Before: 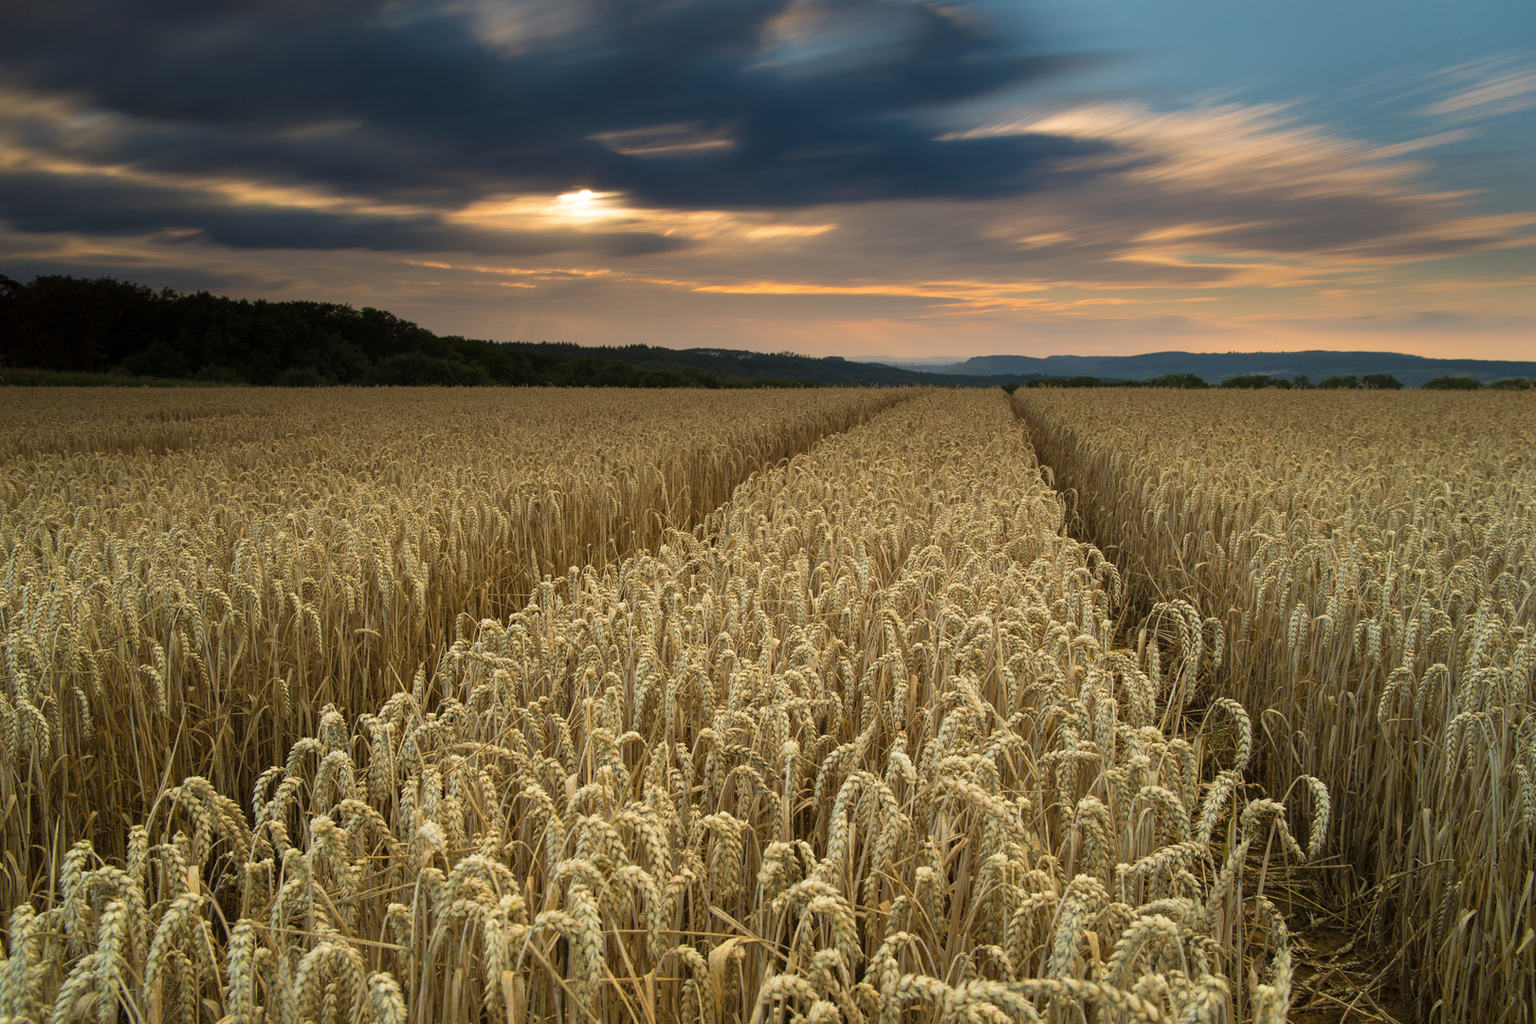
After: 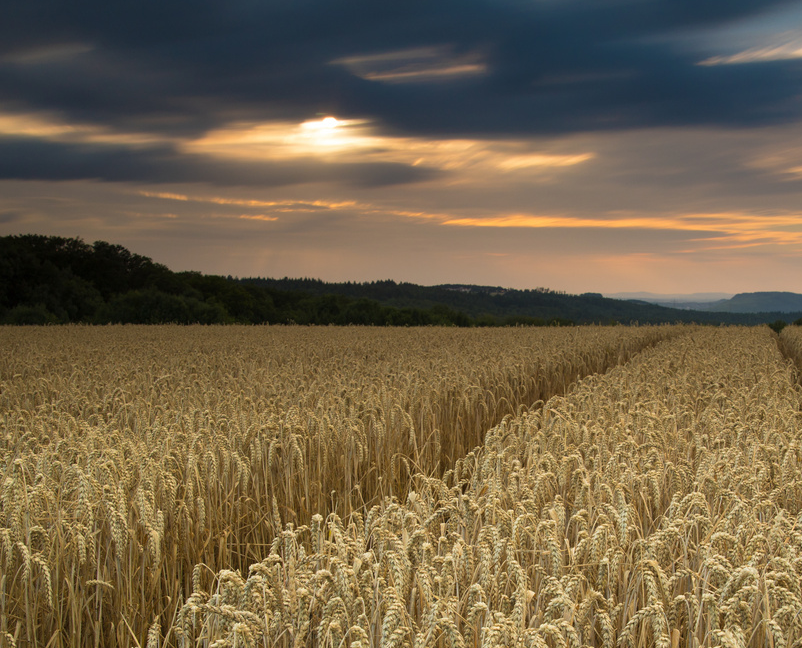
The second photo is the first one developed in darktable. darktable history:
crop: left 17.786%, top 7.709%, right 32.69%, bottom 32.23%
